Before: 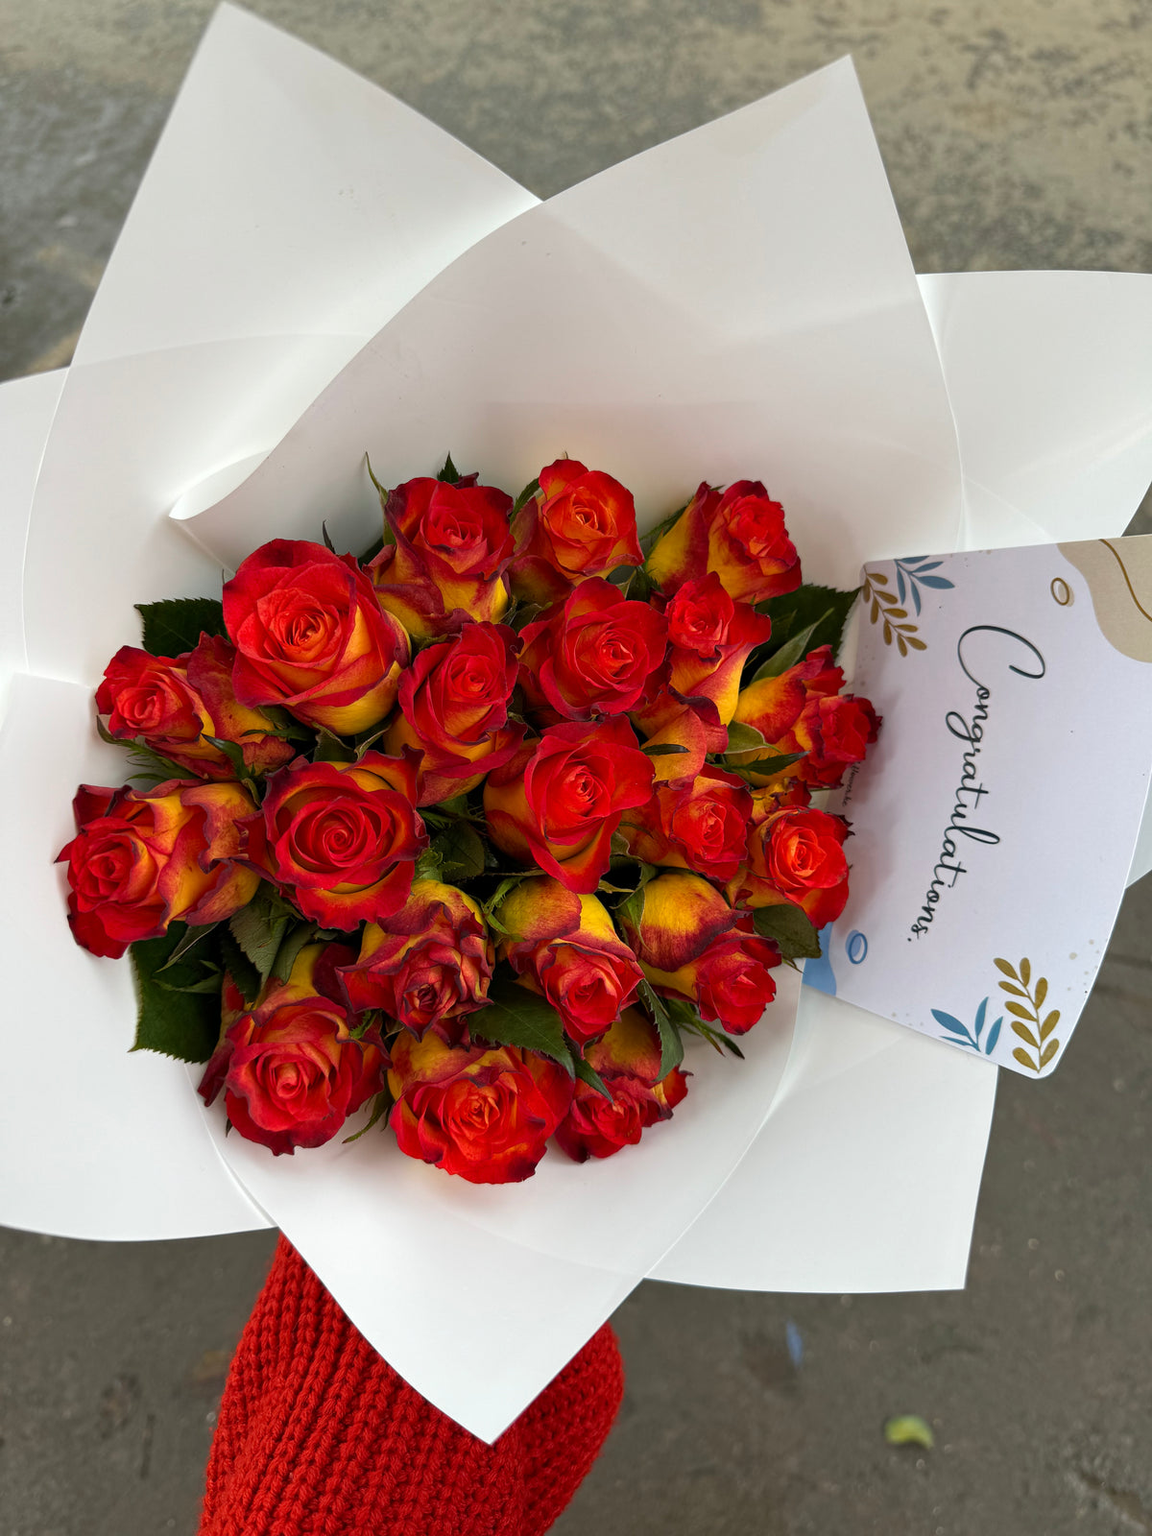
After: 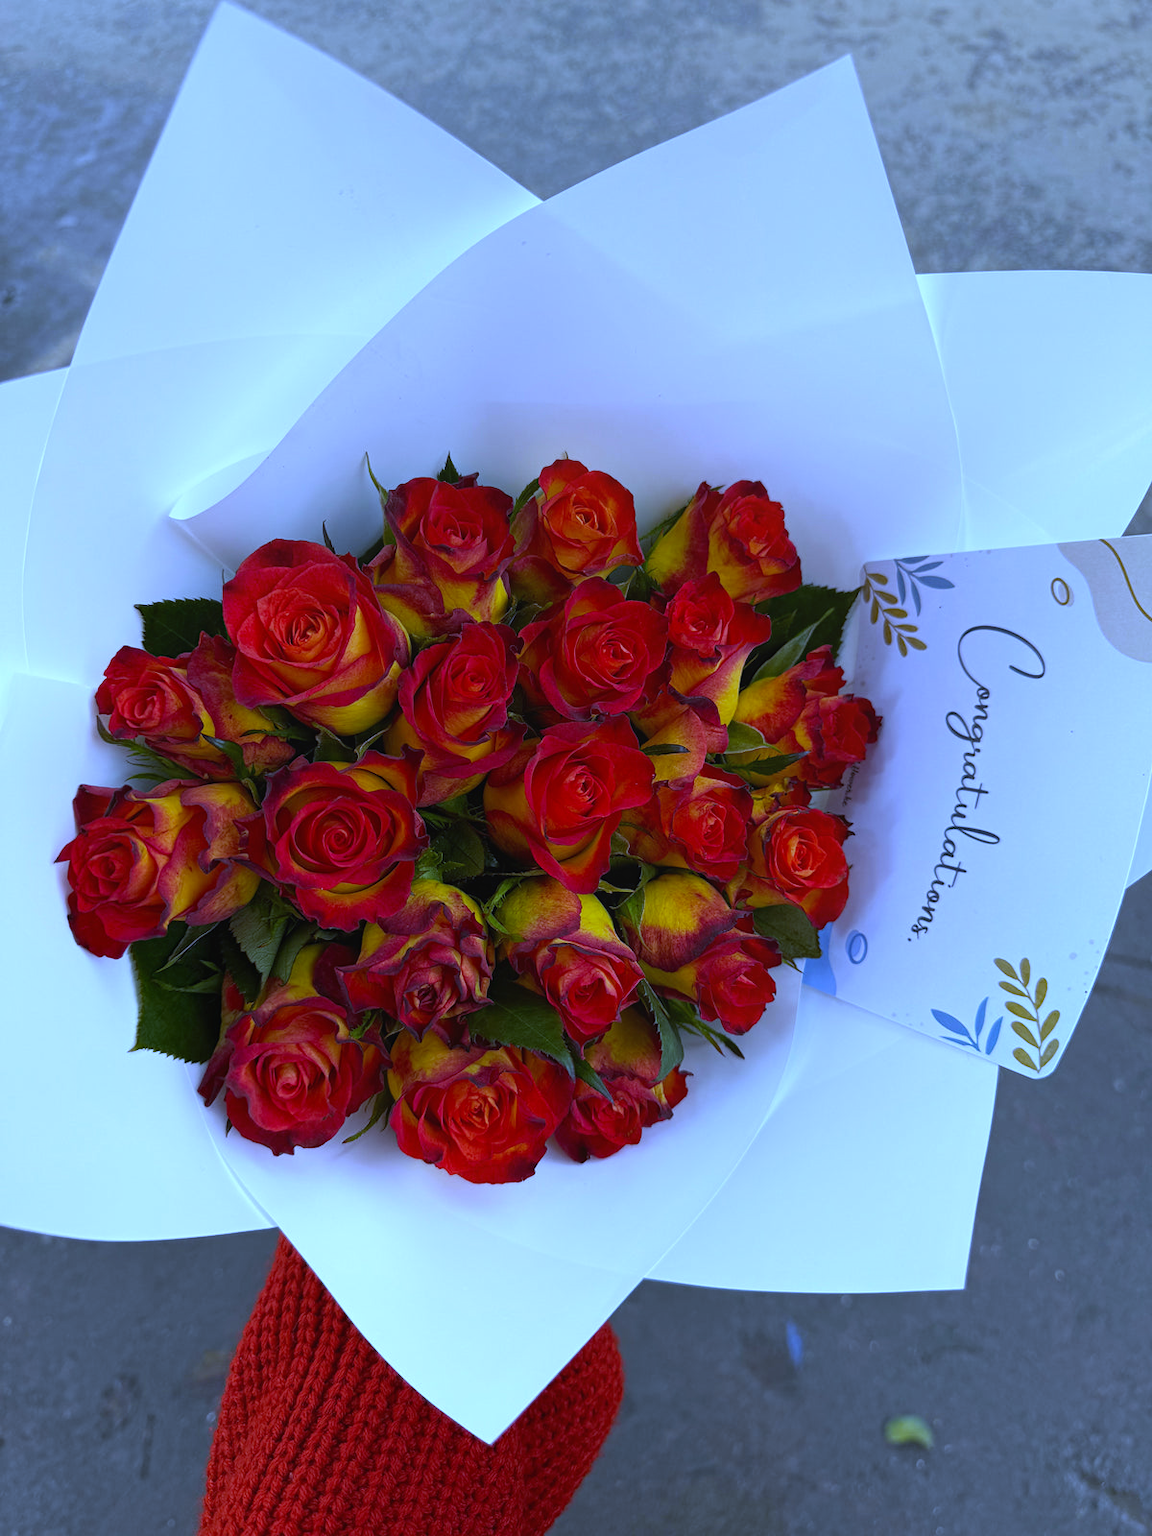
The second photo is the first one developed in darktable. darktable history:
white balance: red 0.766, blue 1.537
contrast equalizer: y [[0.439, 0.44, 0.442, 0.457, 0.493, 0.498], [0.5 ×6], [0.5 ×6], [0 ×6], [0 ×6]], mix 0.59
